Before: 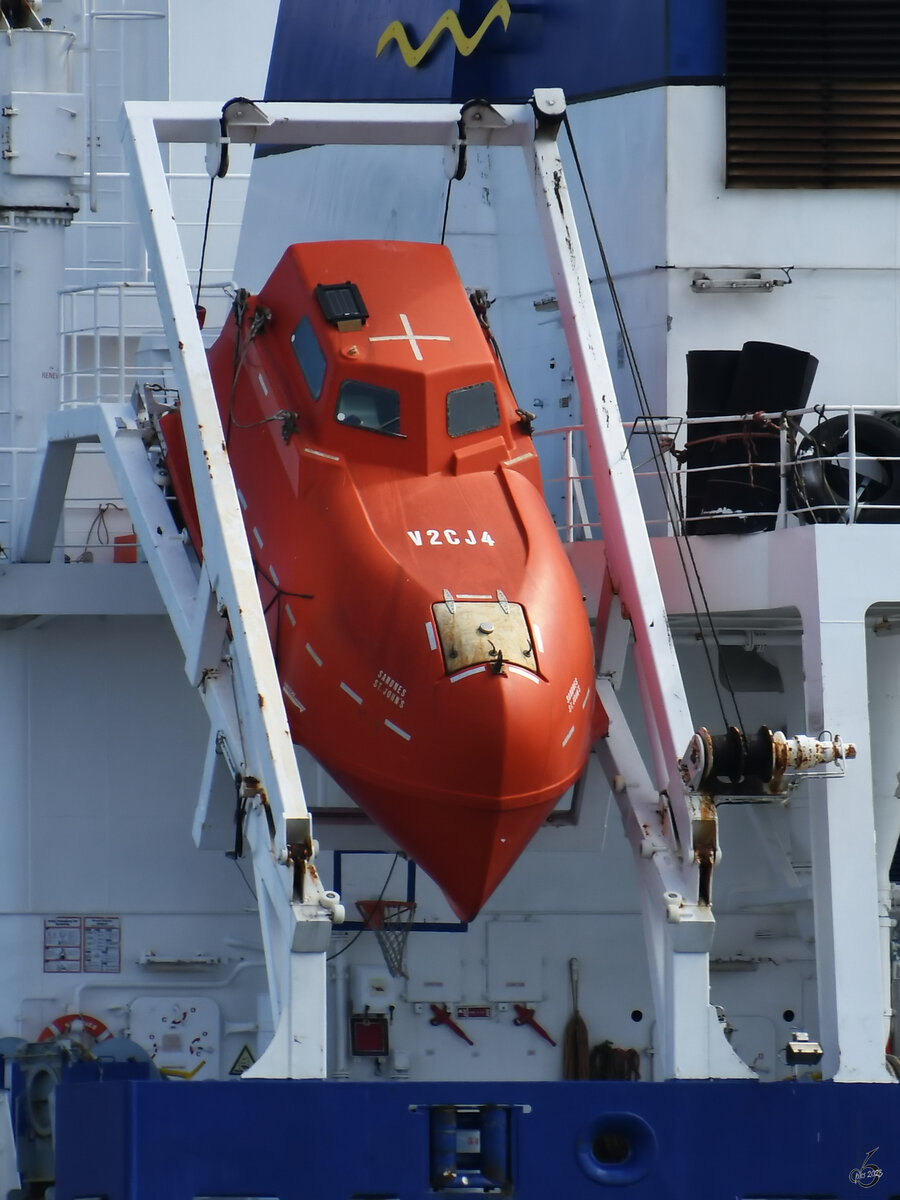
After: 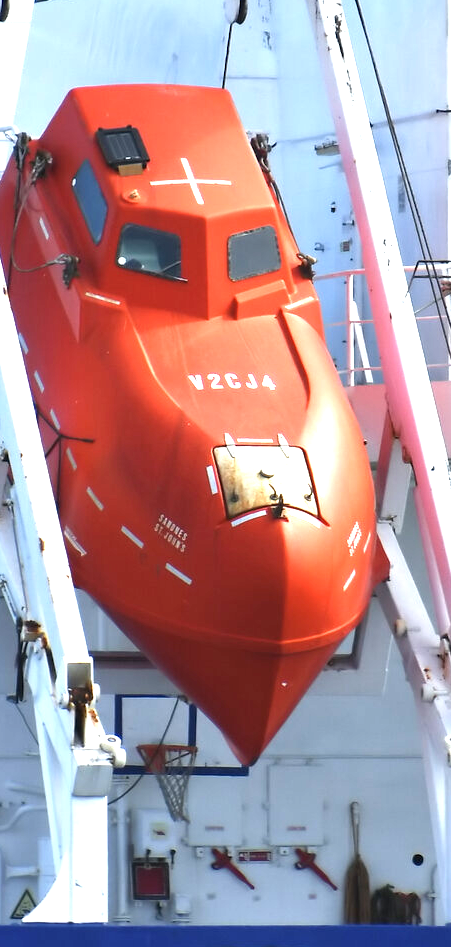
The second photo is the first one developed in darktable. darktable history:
exposure: black level correction 0, exposure 1.517 EV, compensate exposure bias true, compensate highlight preservation false
crop and rotate: angle 0.02°, left 24.386%, top 13.038%, right 25.403%, bottom 7.988%
